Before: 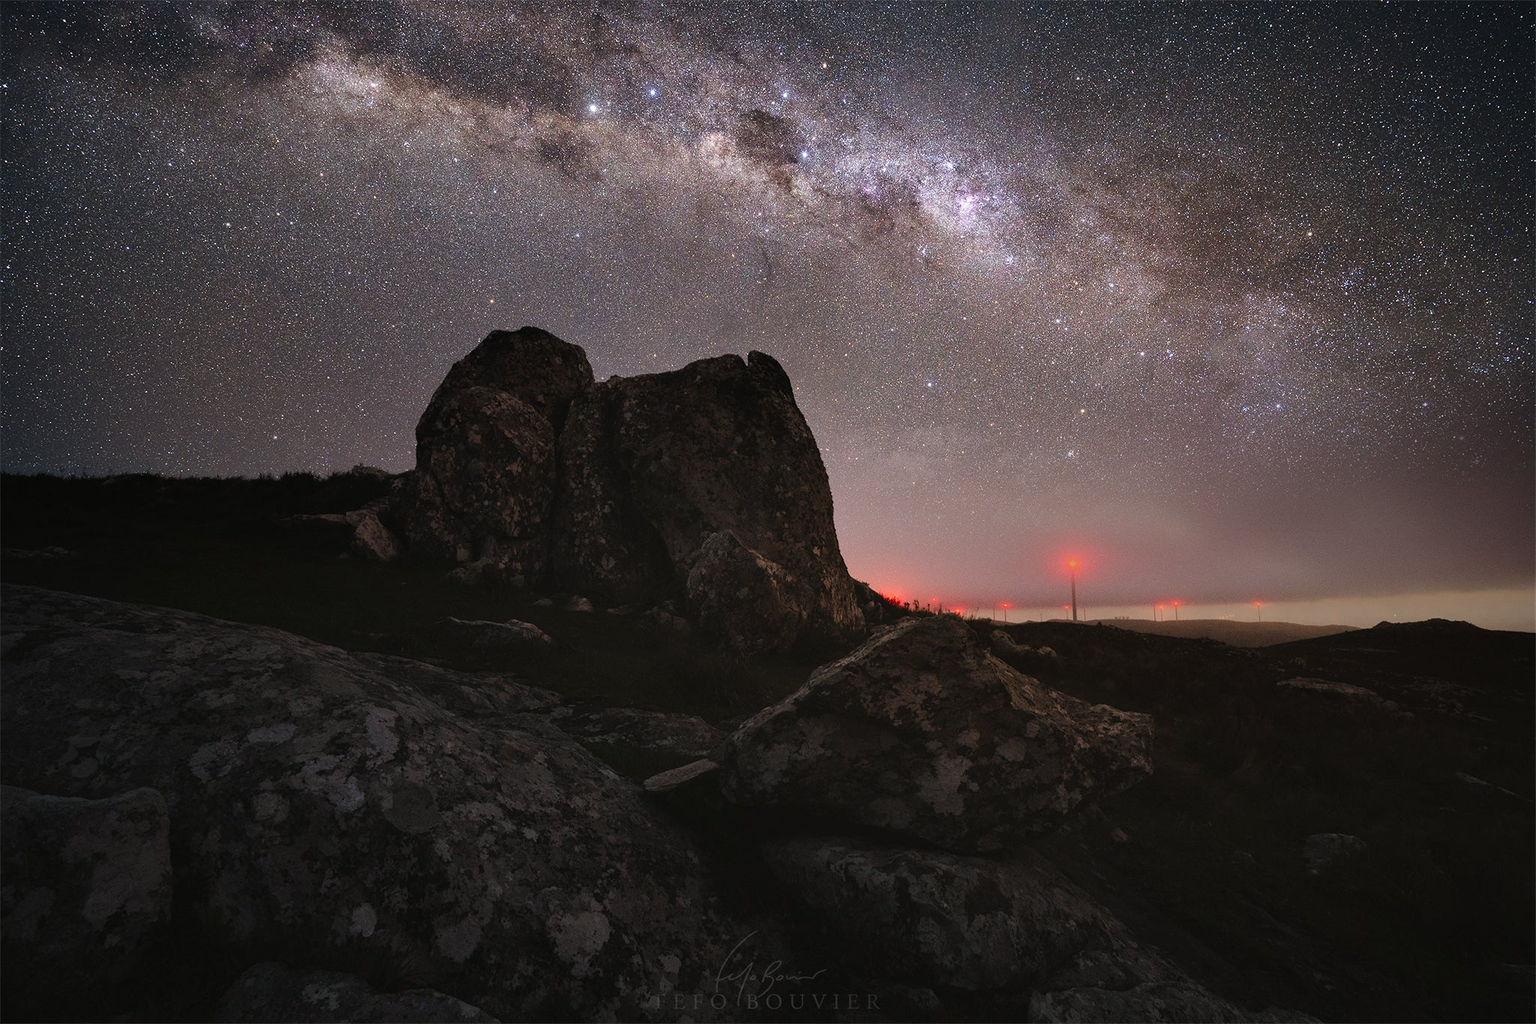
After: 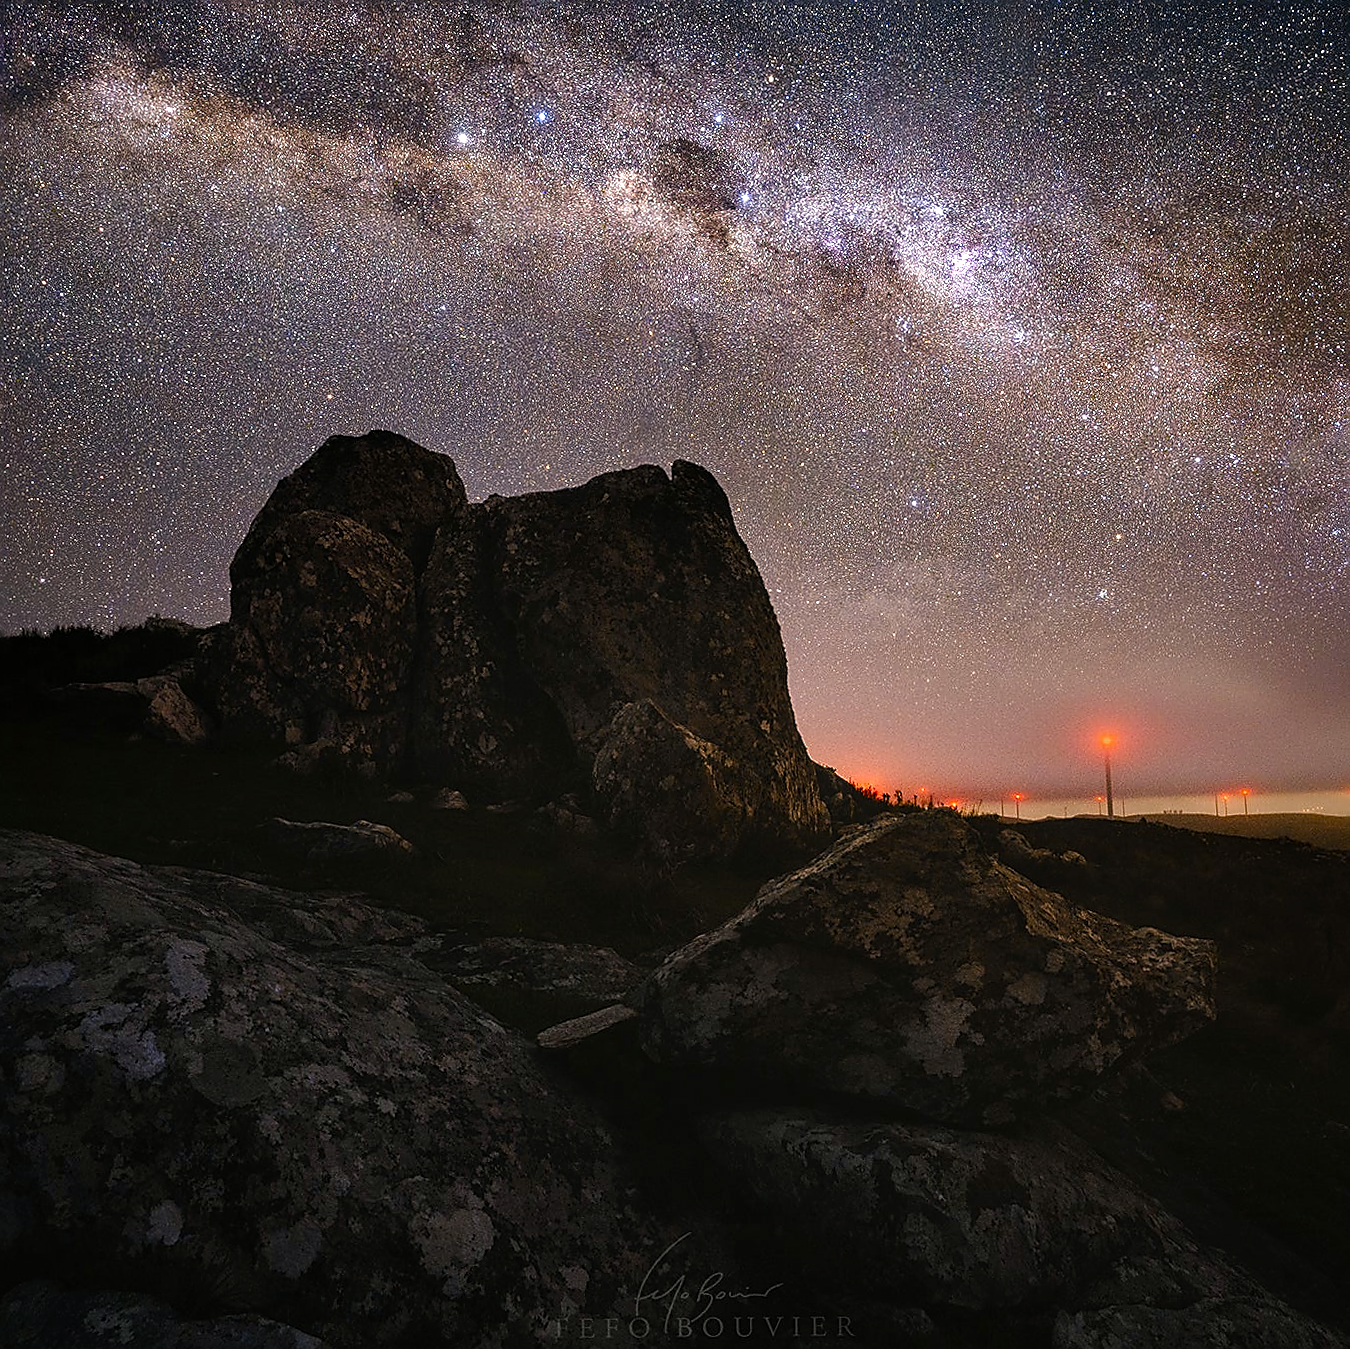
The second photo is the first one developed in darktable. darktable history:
sharpen: radius 1.4, amount 1.25, threshold 0.7
local contrast: on, module defaults
color contrast: green-magenta contrast 0.85, blue-yellow contrast 1.25, unbound 0
vignetting: brightness -0.233, saturation 0.141
color balance rgb: shadows lift › chroma 1%, shadows lift › hue 217.2°, power › hue 310.8°, highlights gain › chroma 2%, highlights gain › hue 44.4°, global offset › luminance 0.25%, global offset › hue 171.6°, perceptual saturation grading › global saturation 14.09%, perceptual saturation grading › highlights -30%, perceptual saturation grading › shadows 50.67%, global vibrance 25%, contrast 20%
crop and rotate: left 15.446%, right 17.836%
rotate and perspective: rotation -0.45°, automatic cropping original format, crop left 0.008, crop right 0.992, crop top 0.012, crop bottom 0.988
